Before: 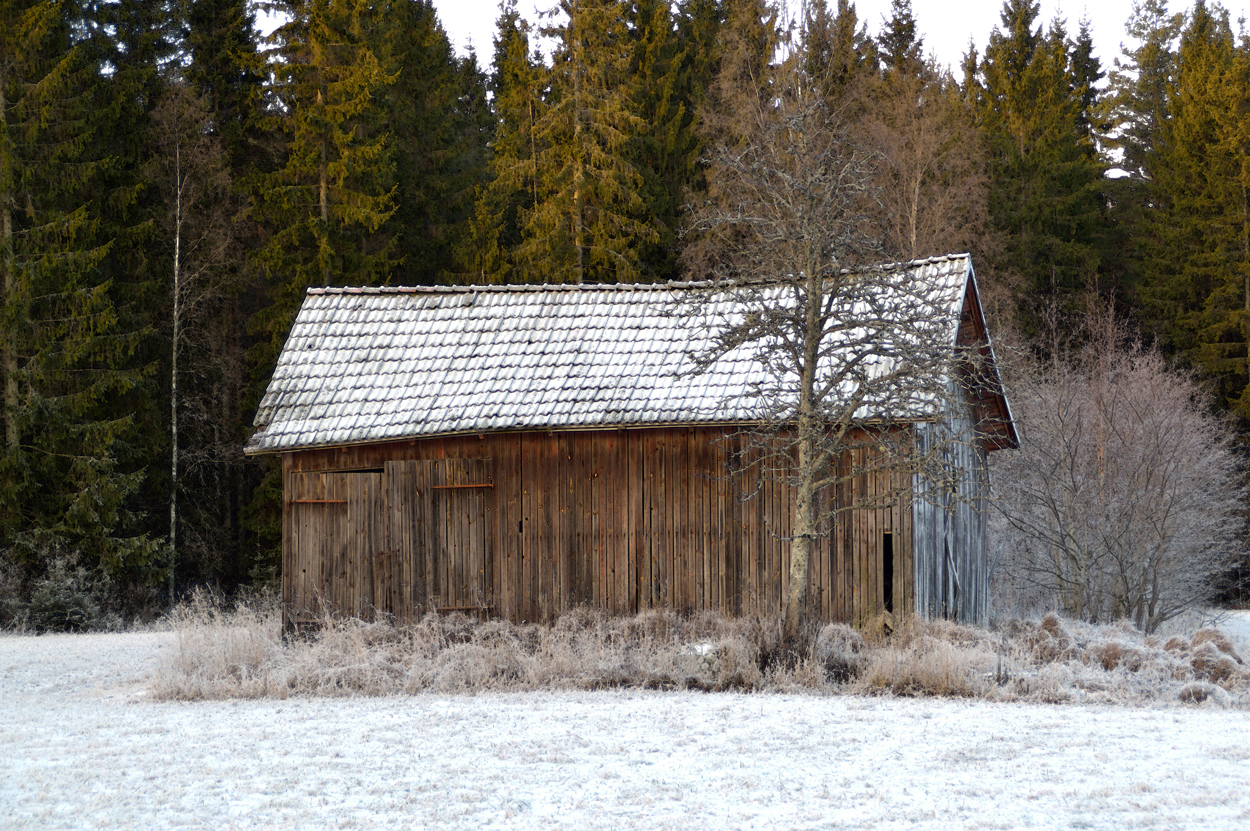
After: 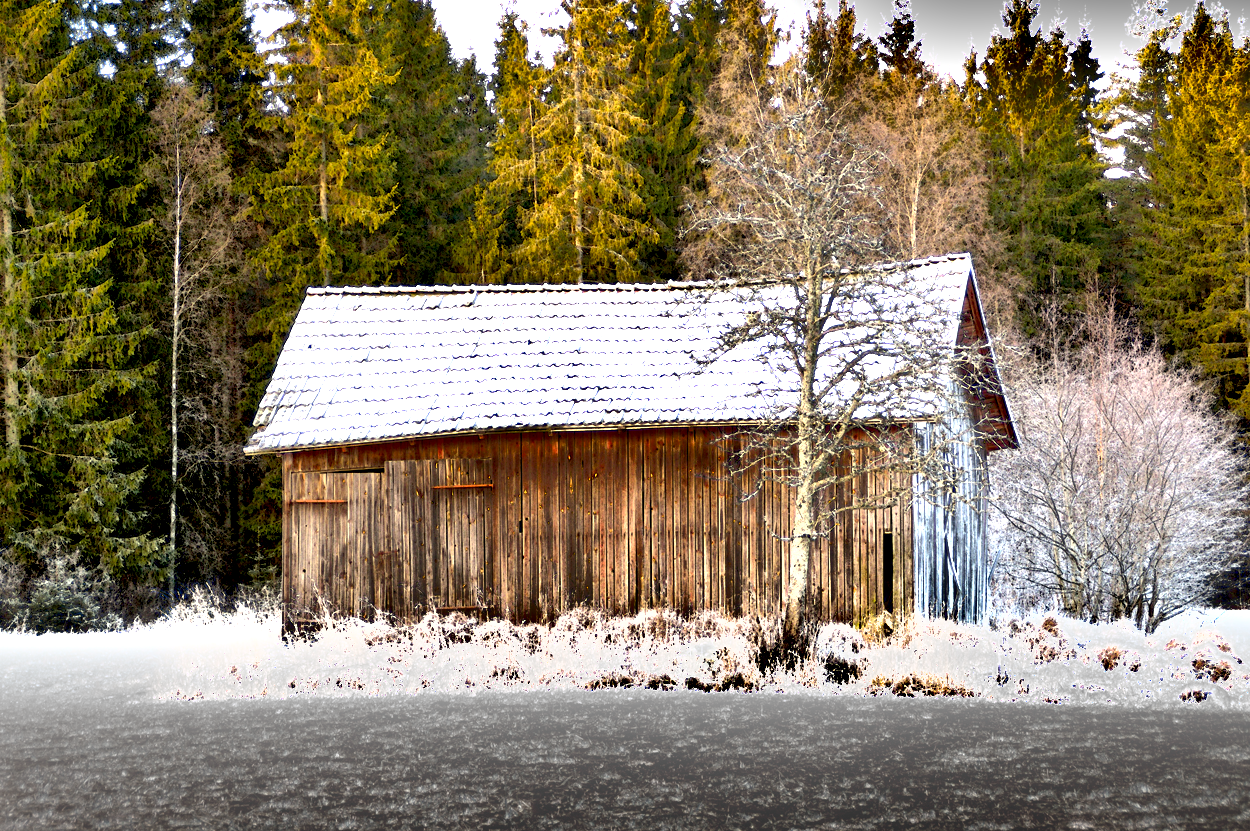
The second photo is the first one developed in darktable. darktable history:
shadows and highlights: soften with gaussian
exposure: black level correction 0.005, exposure 2.084 EV, compensate highlight preservation false
